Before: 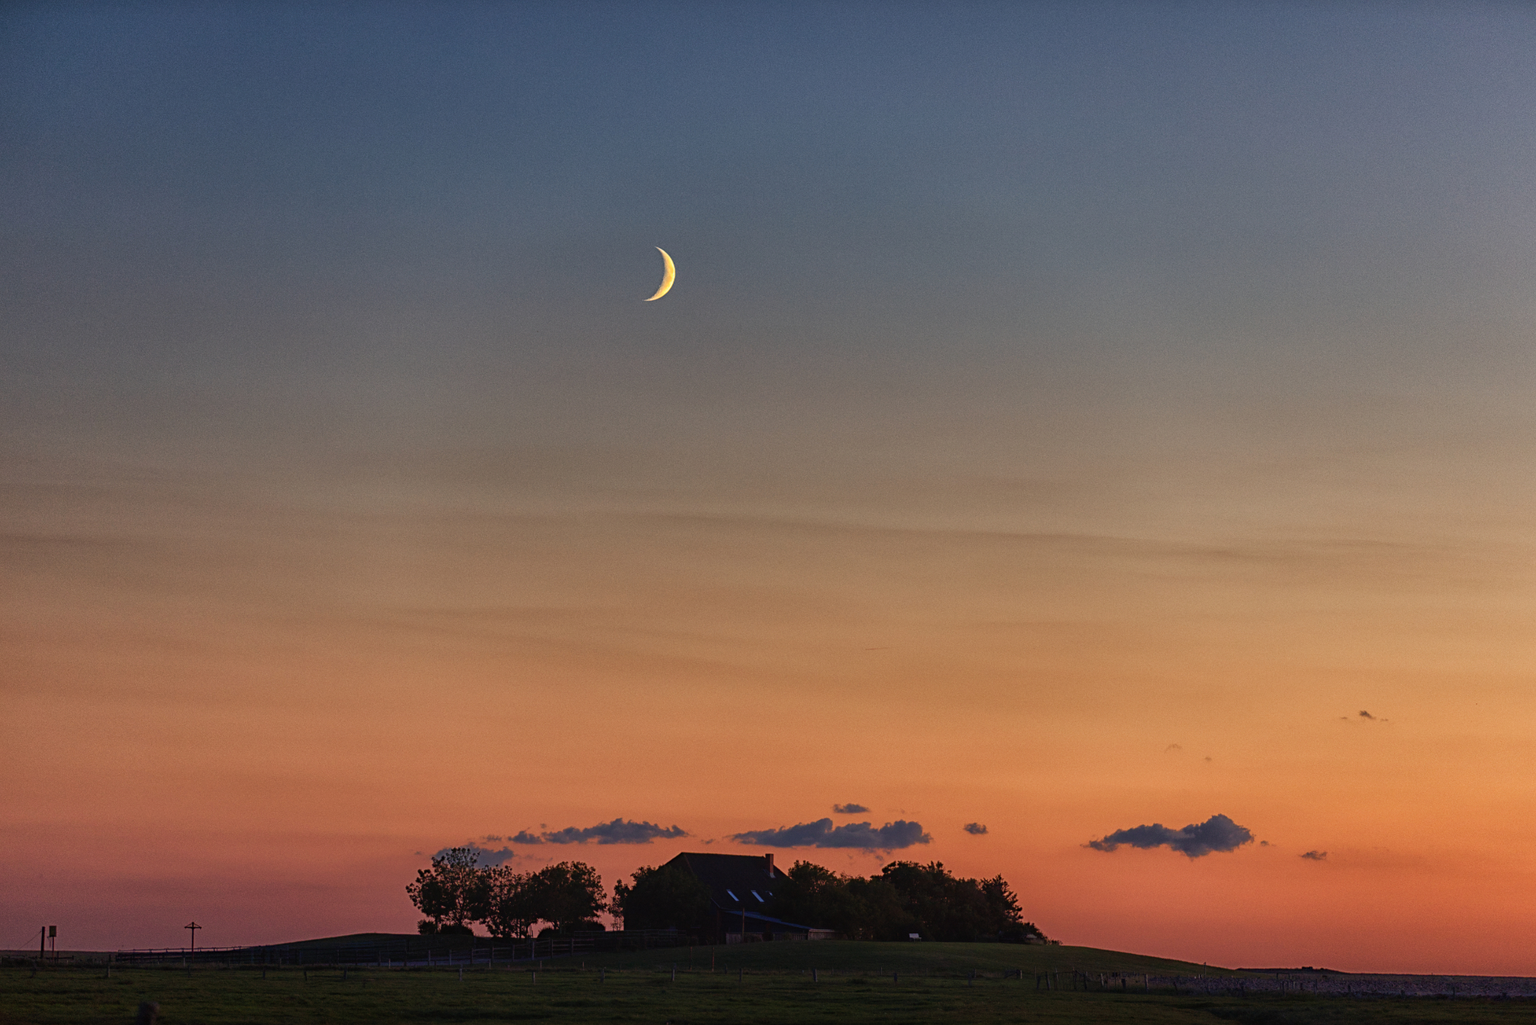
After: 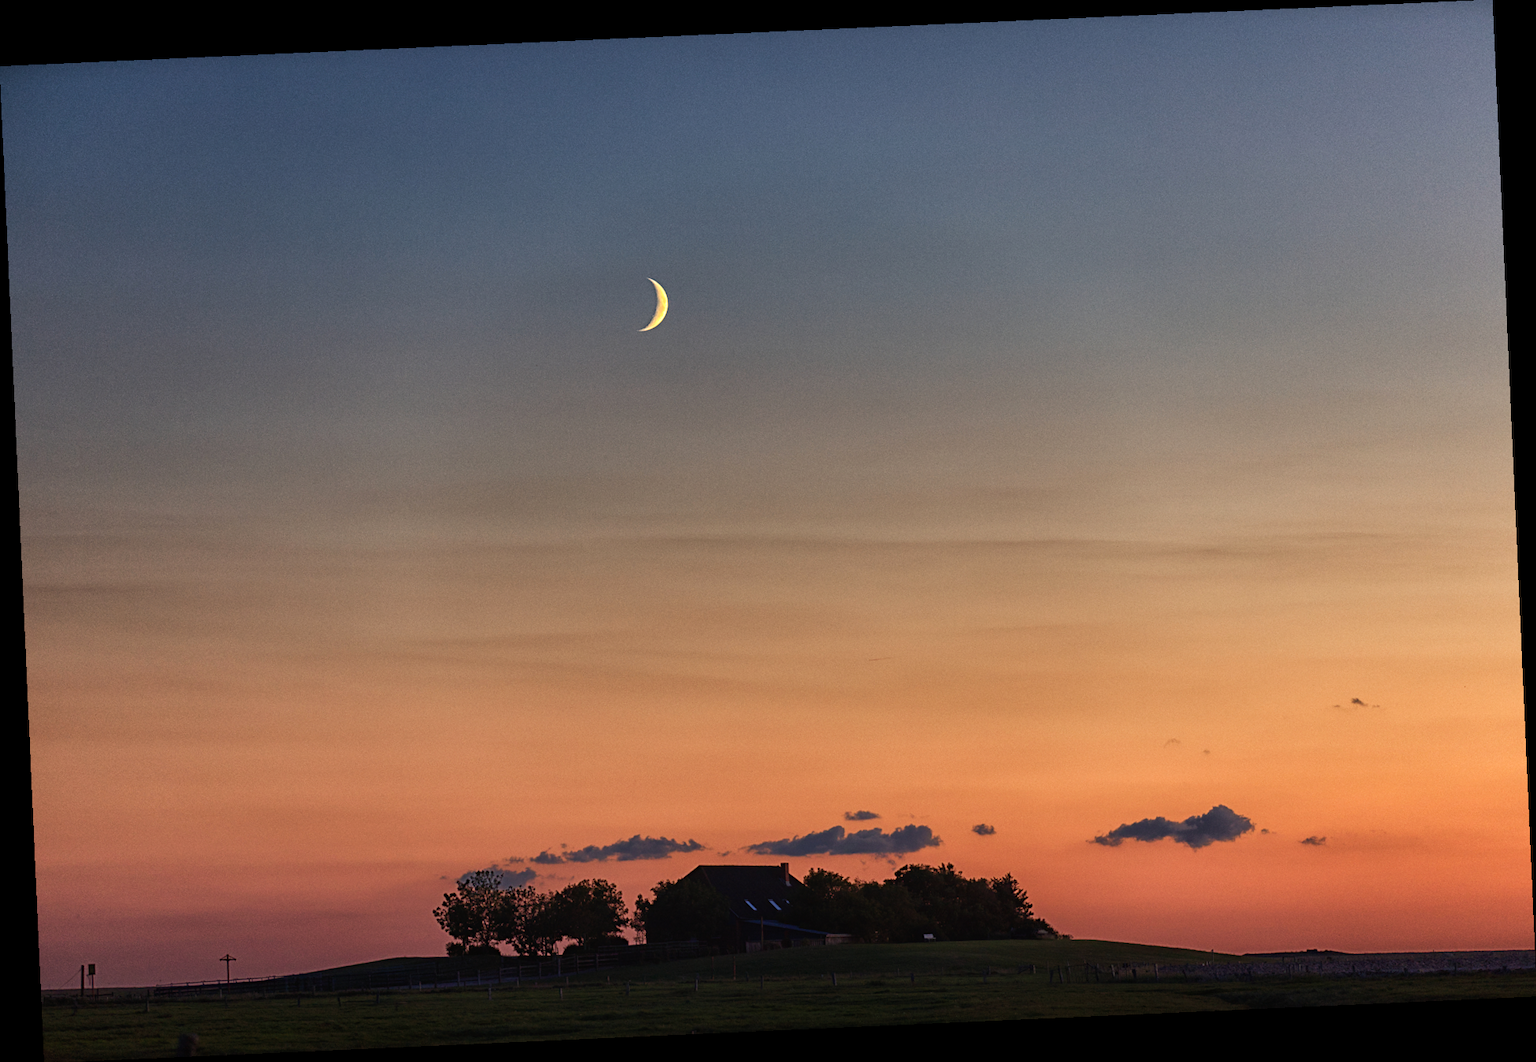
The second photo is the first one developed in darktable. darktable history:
rotate and perspective: rotation -2.56°, automatic cropping off
tone equalizer: -8 EV -0.417 EV, -7 EV -0.389 EV, -6 EV -0.333 EV, -5 EV -0.222 EV, -3 EV 0.222 EV, -2 EV 0.333 EV, -1 EV 0.389 EV, +0 EV 0.417 EV, edges refinement/feathering 500, mask exposure compensation -1.57 EV, preserve details no
